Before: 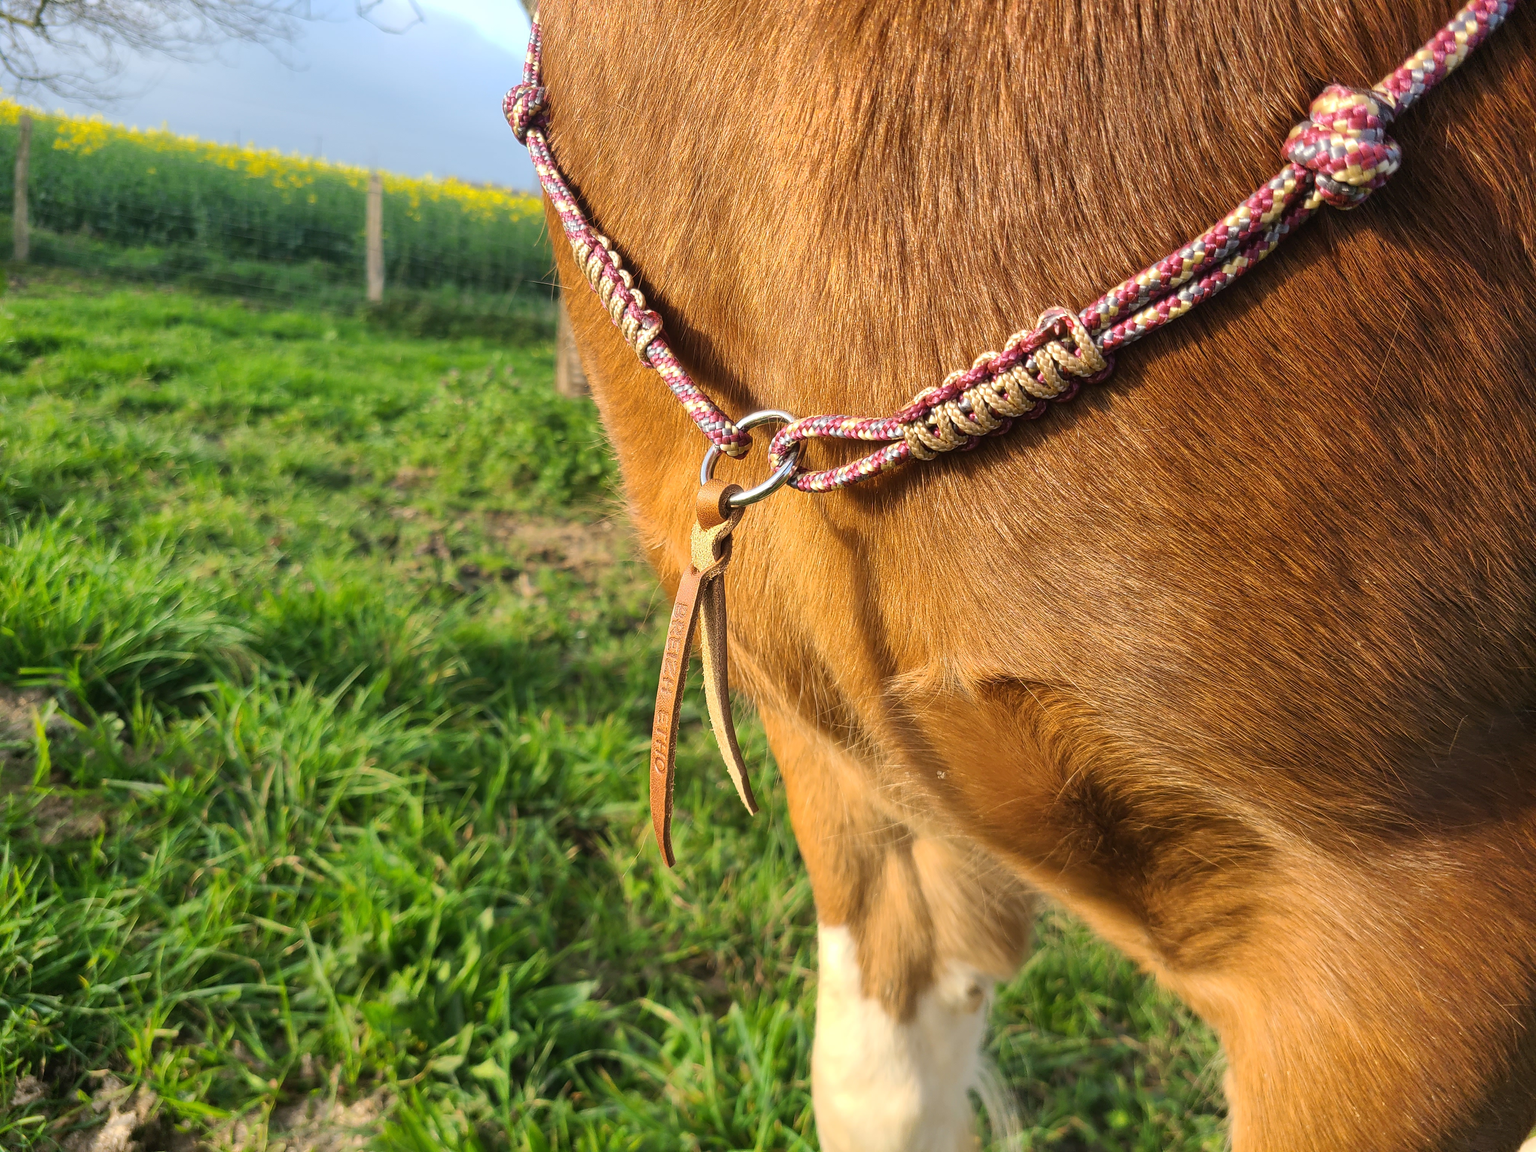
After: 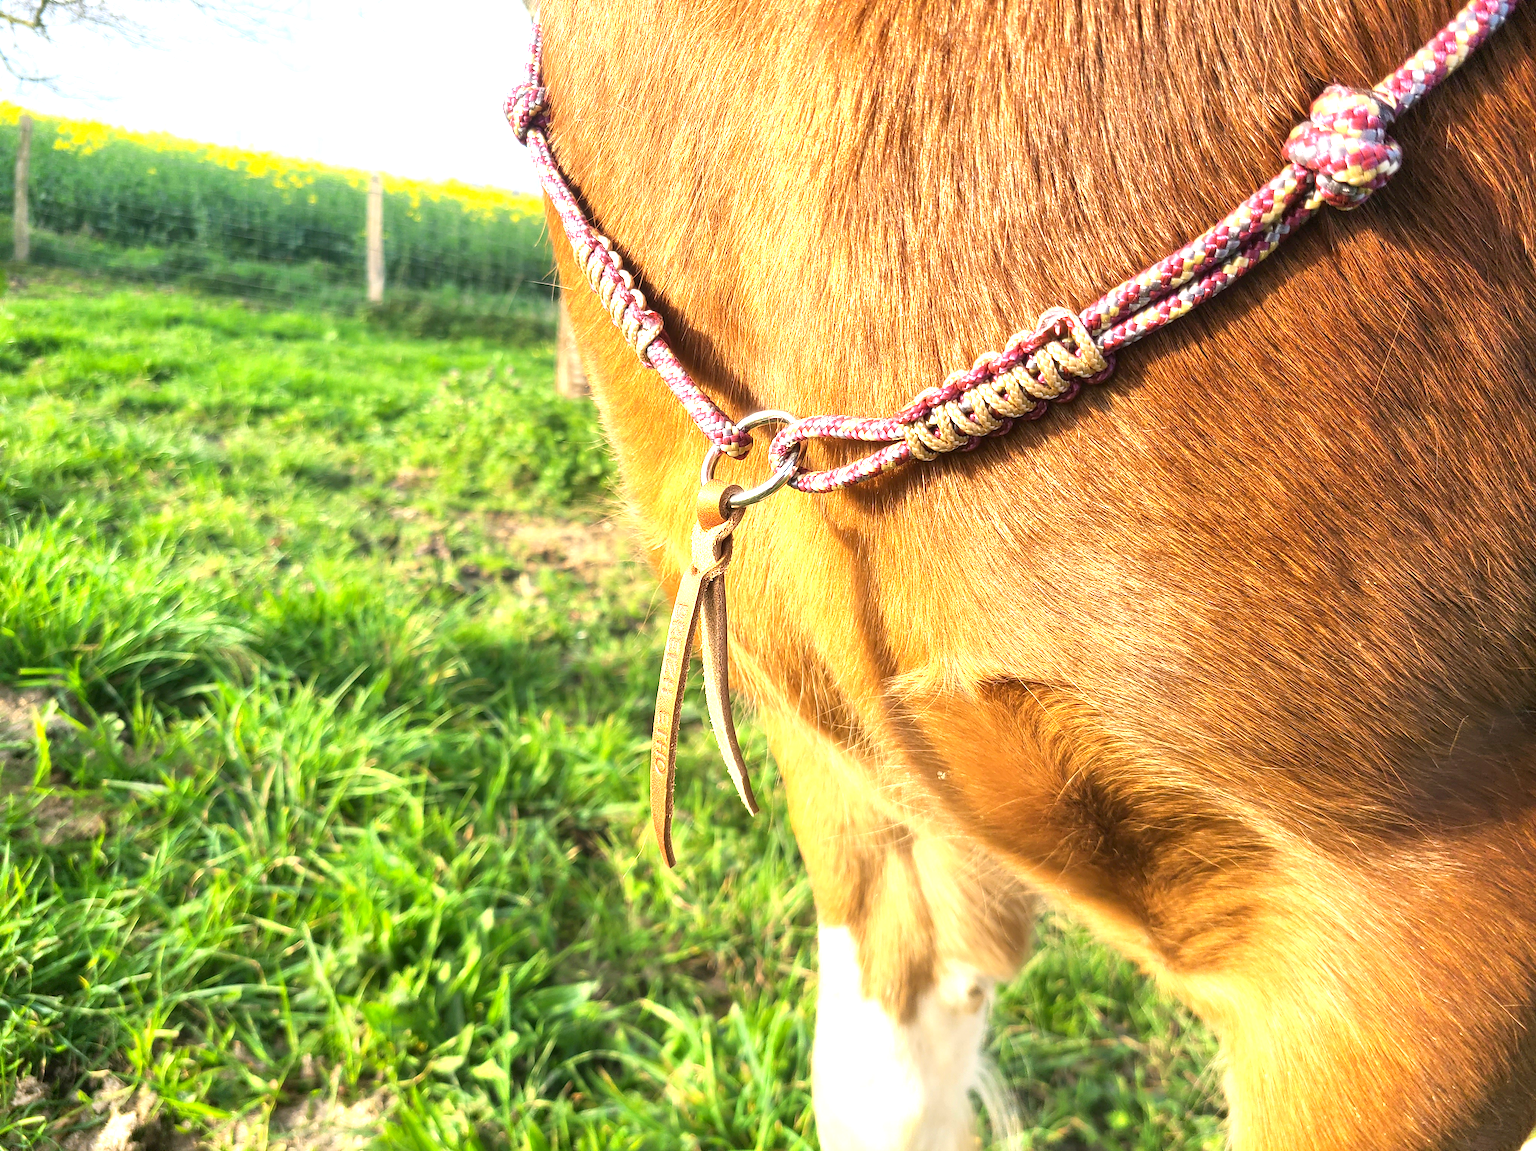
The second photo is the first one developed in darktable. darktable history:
exposure: black level correction 0.001, exposure 1.3 EV, compensate highlight preservation false
